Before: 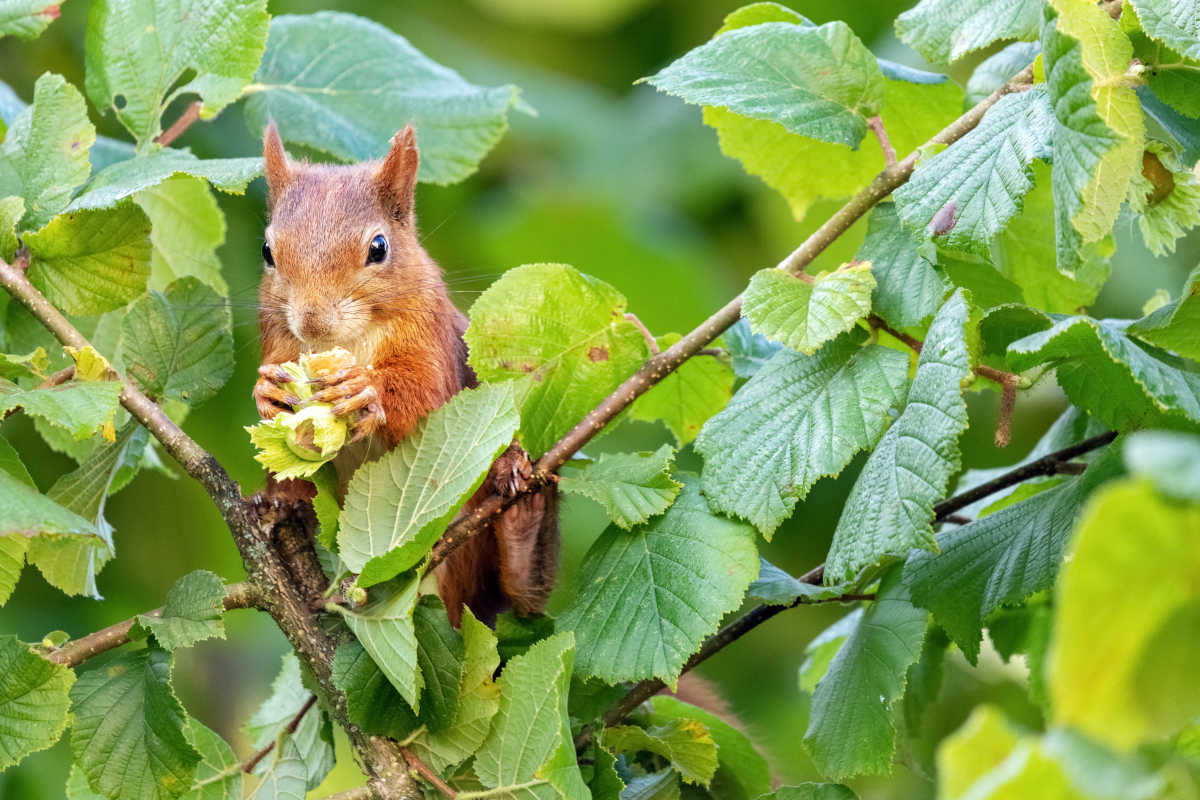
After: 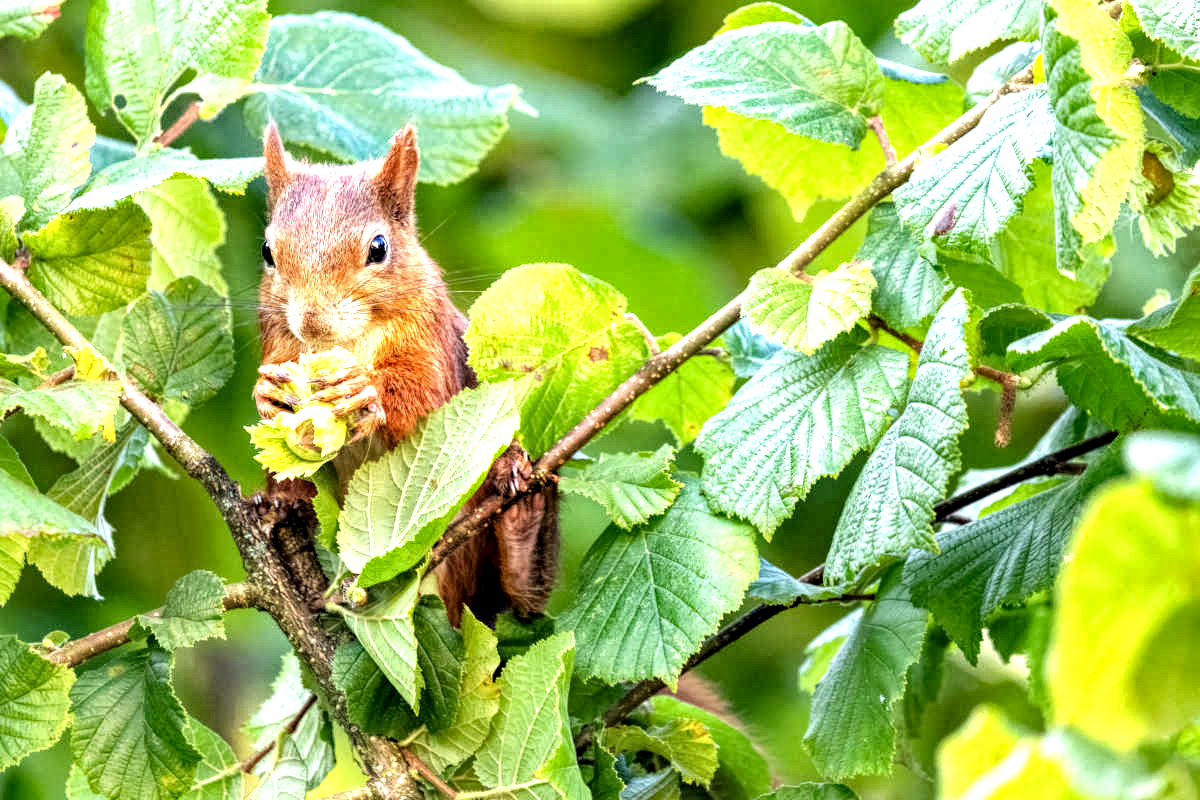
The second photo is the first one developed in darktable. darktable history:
local contrast: highlights 105%, shadows 100%, detail 201%, midtone range 0.2
tone equalizer: -8 EV -0.768 EV, -7 EV -0.7 EV, -6 EV -0.593 EV, -5 EV -0.361 EV, -3 EV 0.366 EV, -2 EV 0.6 EV, -1 EV 0.678 EV, +0 EV 0.757 EV
haze removal: adaptive false
